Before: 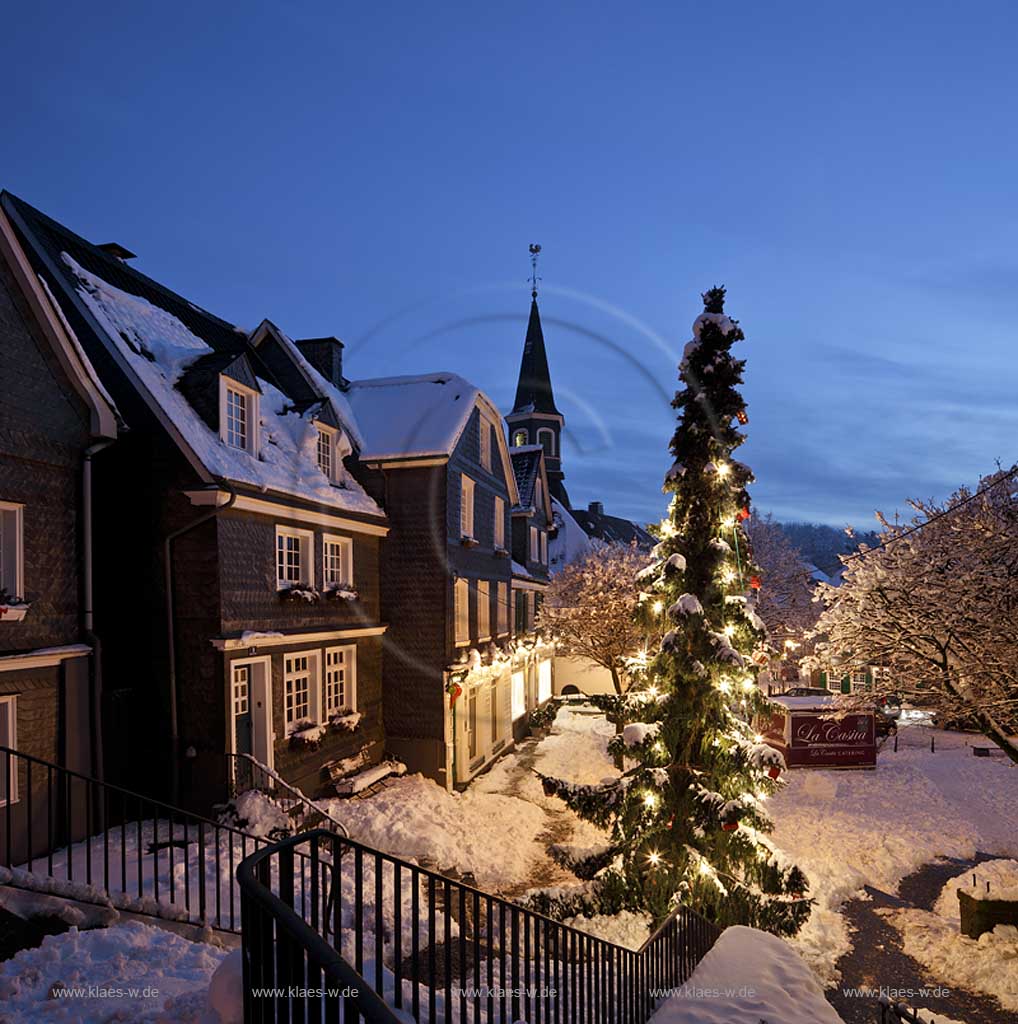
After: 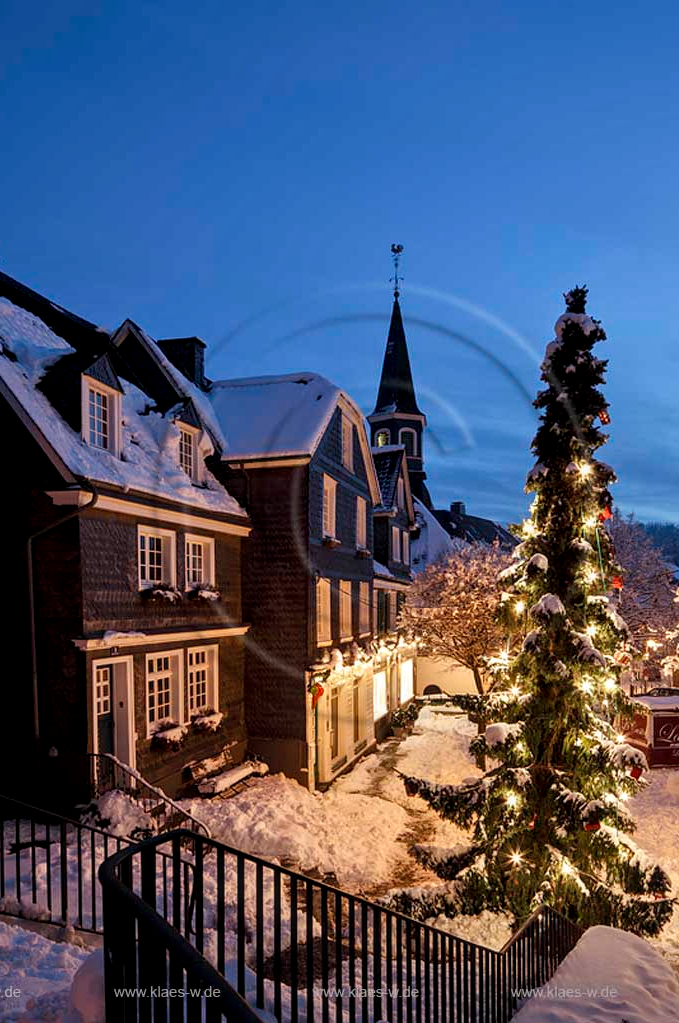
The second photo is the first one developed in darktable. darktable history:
crop and rotate: left 13.619%, right 19.628%
local contrast: on, module defaults
